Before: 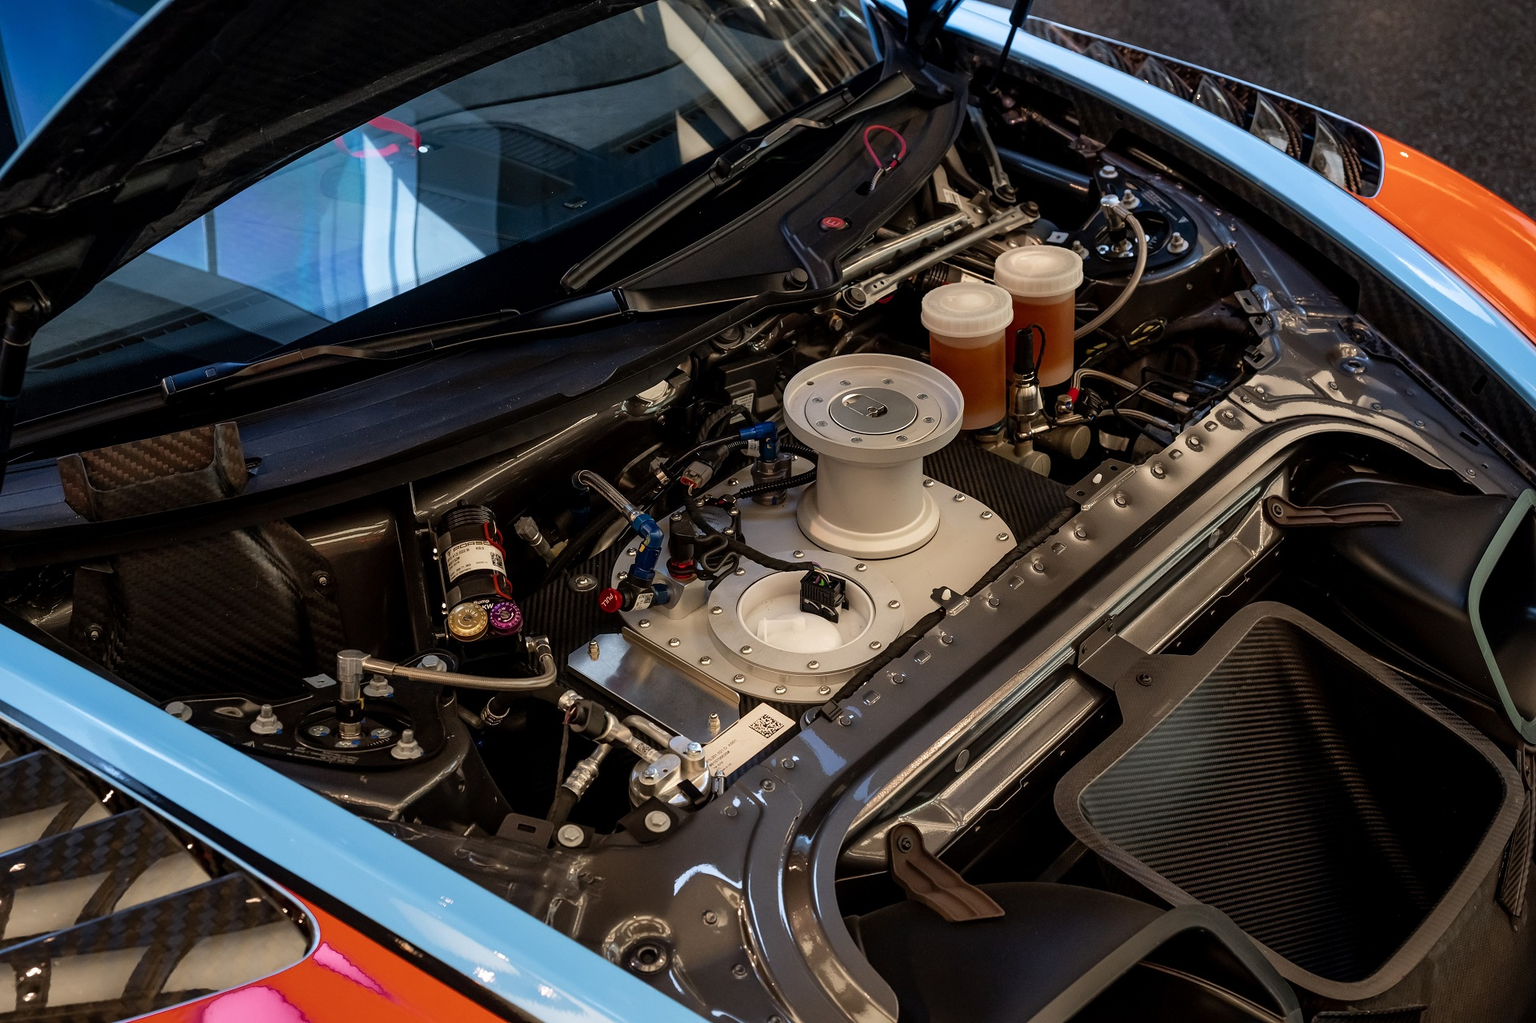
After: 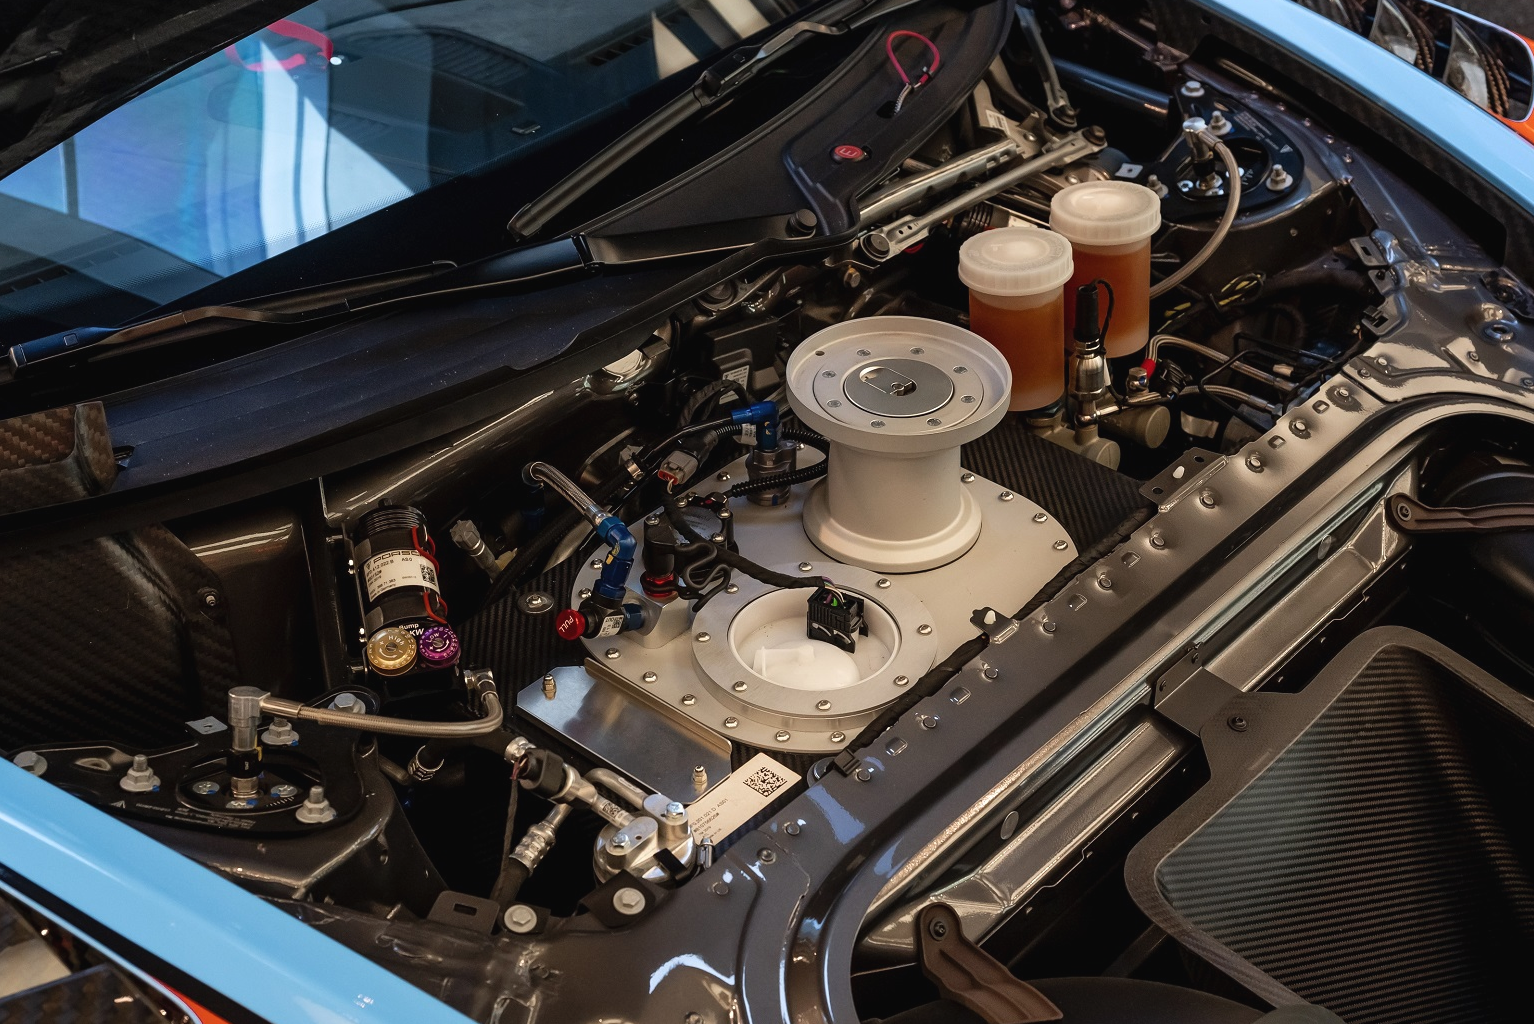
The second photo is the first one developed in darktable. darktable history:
exposure: black level correction -0.002, exposure 0.046 EV, compensate exposure bias true, compensate highlight preservation false
crop and rotate: left 10.071%, top 9.877%, right 10.023%, bottom 10.049%
